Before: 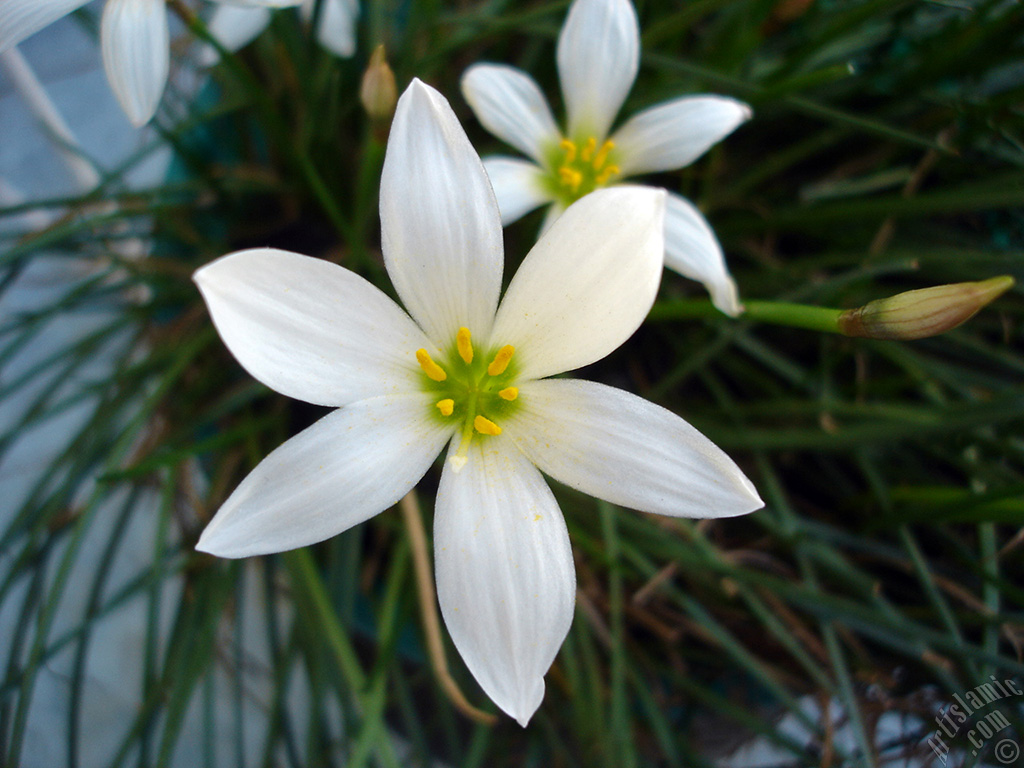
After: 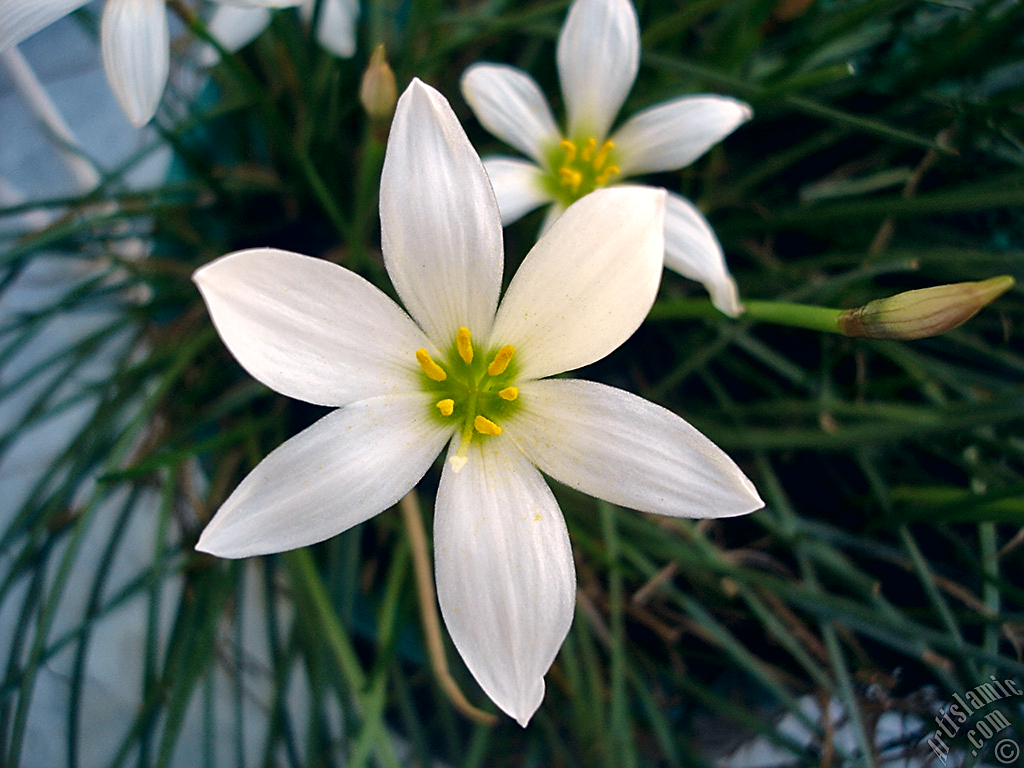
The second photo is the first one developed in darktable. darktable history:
local contrast: mode bilateral grid, contrast 20, coarseness 50, detail 140%, midtone range 0.2
color correction: highlights a* 5.38, highlights b* 5.3, shadows a* -4.26, shadows b* -5.11
sharpen: on, module defaults
